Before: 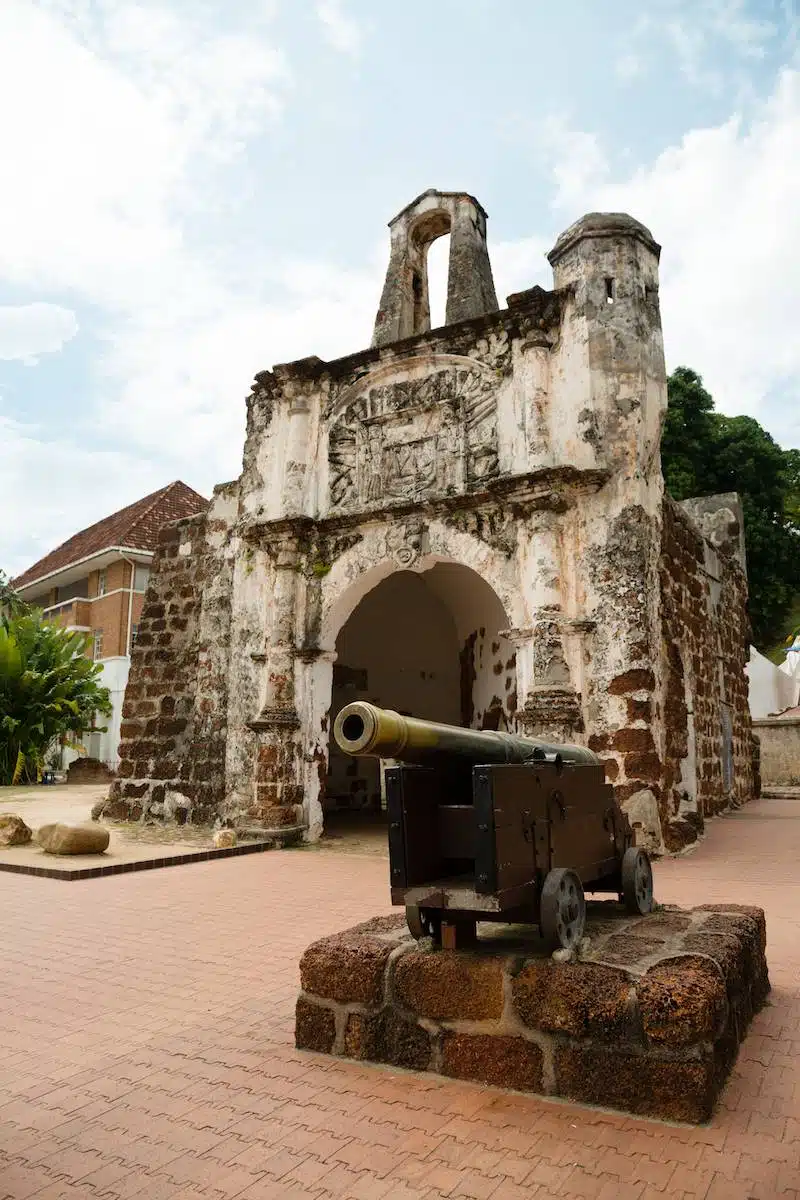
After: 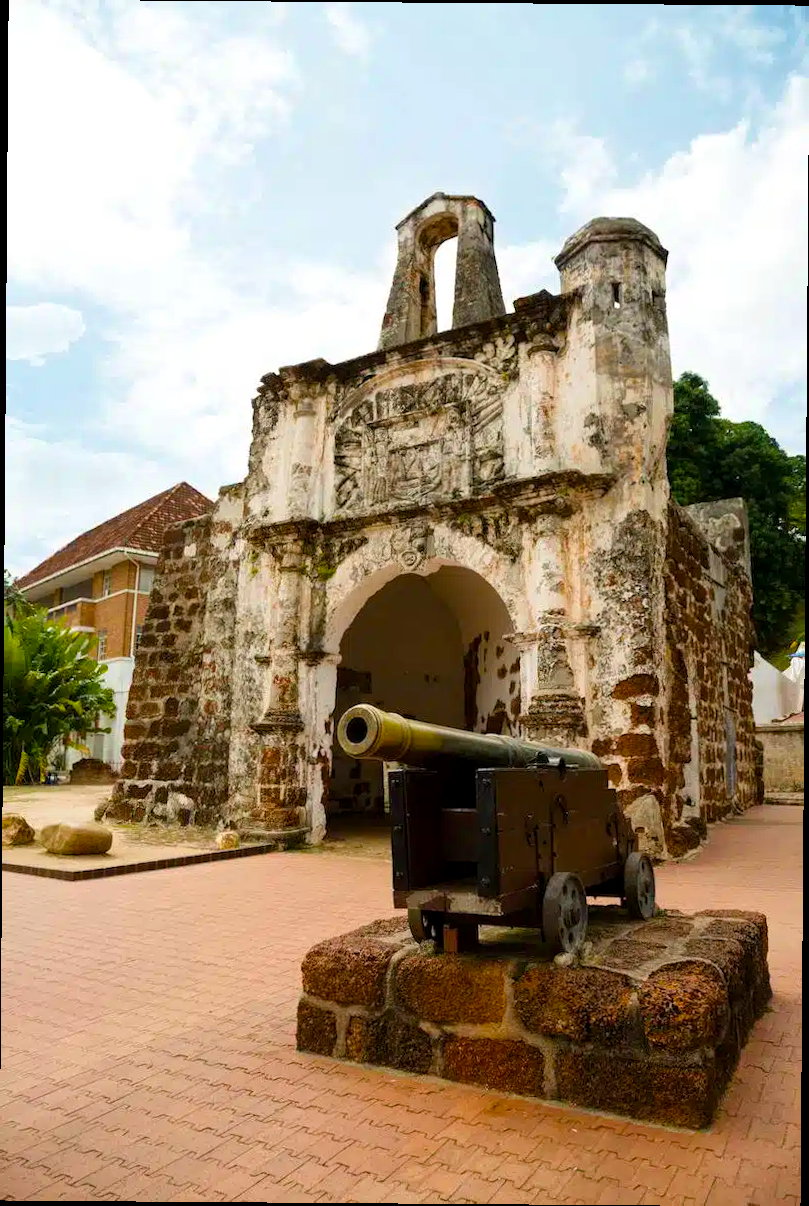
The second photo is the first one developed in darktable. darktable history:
crop and rotate: angle -0.437°
local contrast: highlights 101%, shadows 100%, detail 120%, midtone range 0.2
velvia: strength 31.73%, mid-tones bias 0.206
